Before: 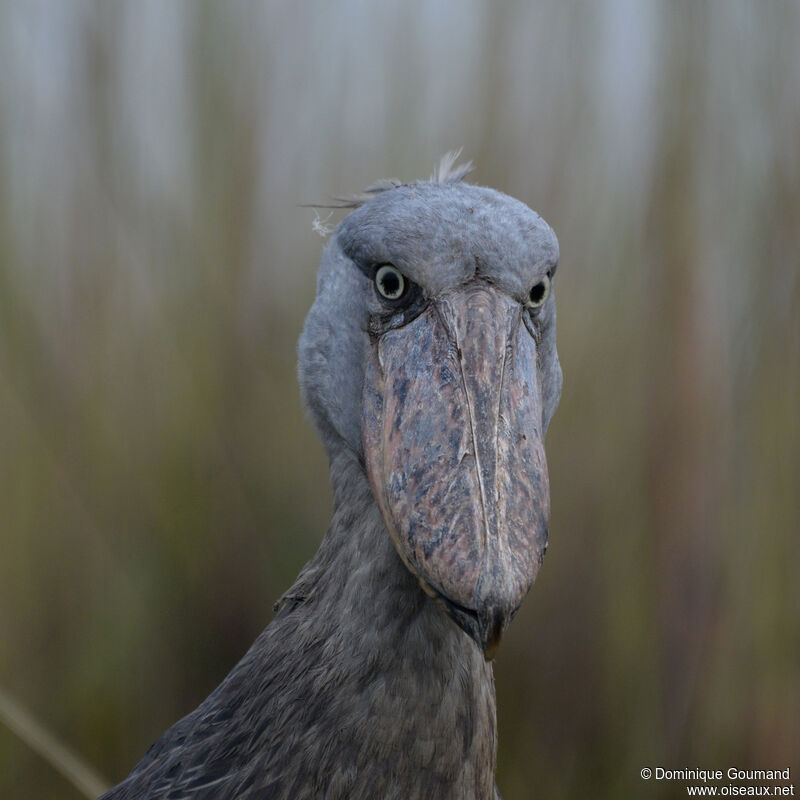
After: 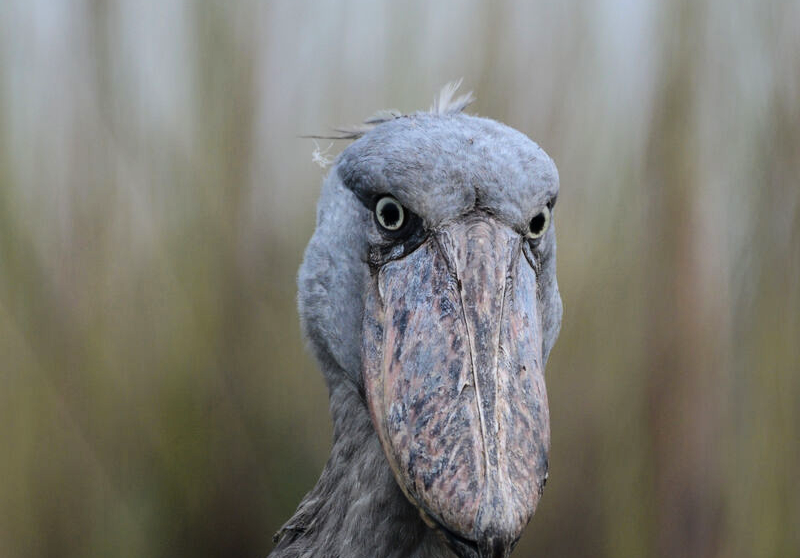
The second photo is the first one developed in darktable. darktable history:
base curve: curves: ch0 [(0, 0) (0.032, 0.025) (0.121, 0.166) (0.206, 0.329) (0.605, 0.79) (1, 1)]
crop and rotate: top 8.727%, bottom 21.499%
